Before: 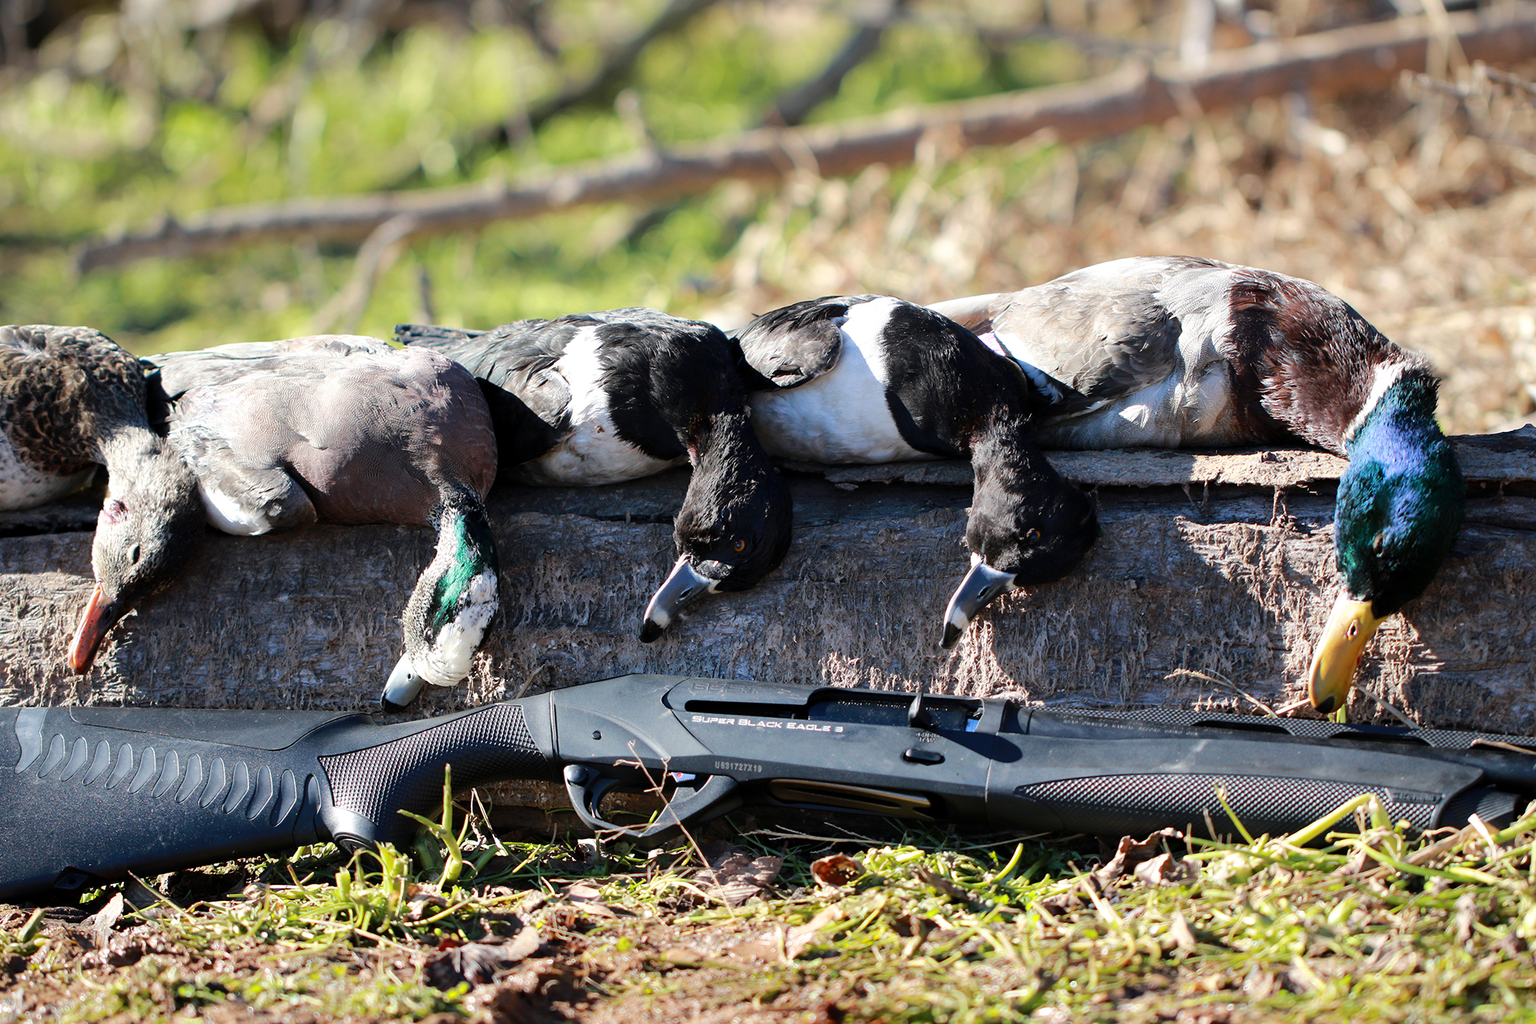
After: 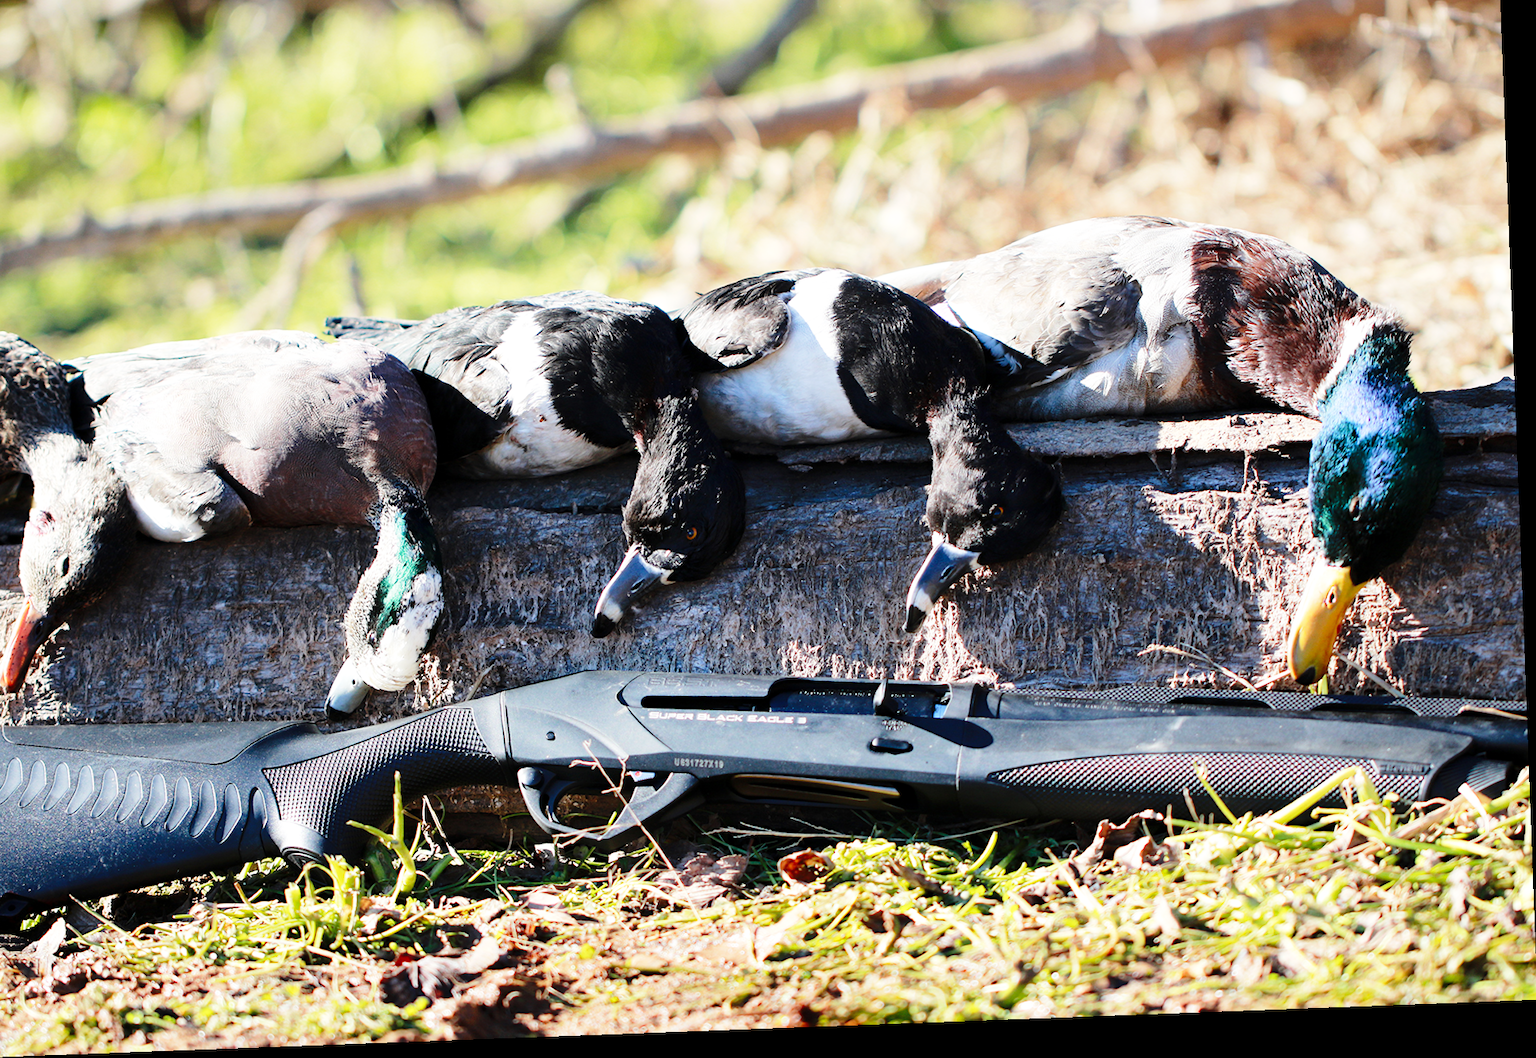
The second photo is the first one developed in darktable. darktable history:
crop and rotate: angle 2.14°, left 5.998%, top 5.706%
base curve: curves: ch0 [(0, 0) (0.028, 0.03) (0.121, 0.232) (0.46, 0.748) (0.859, 0.968) (1, 1)], preserve colors none
